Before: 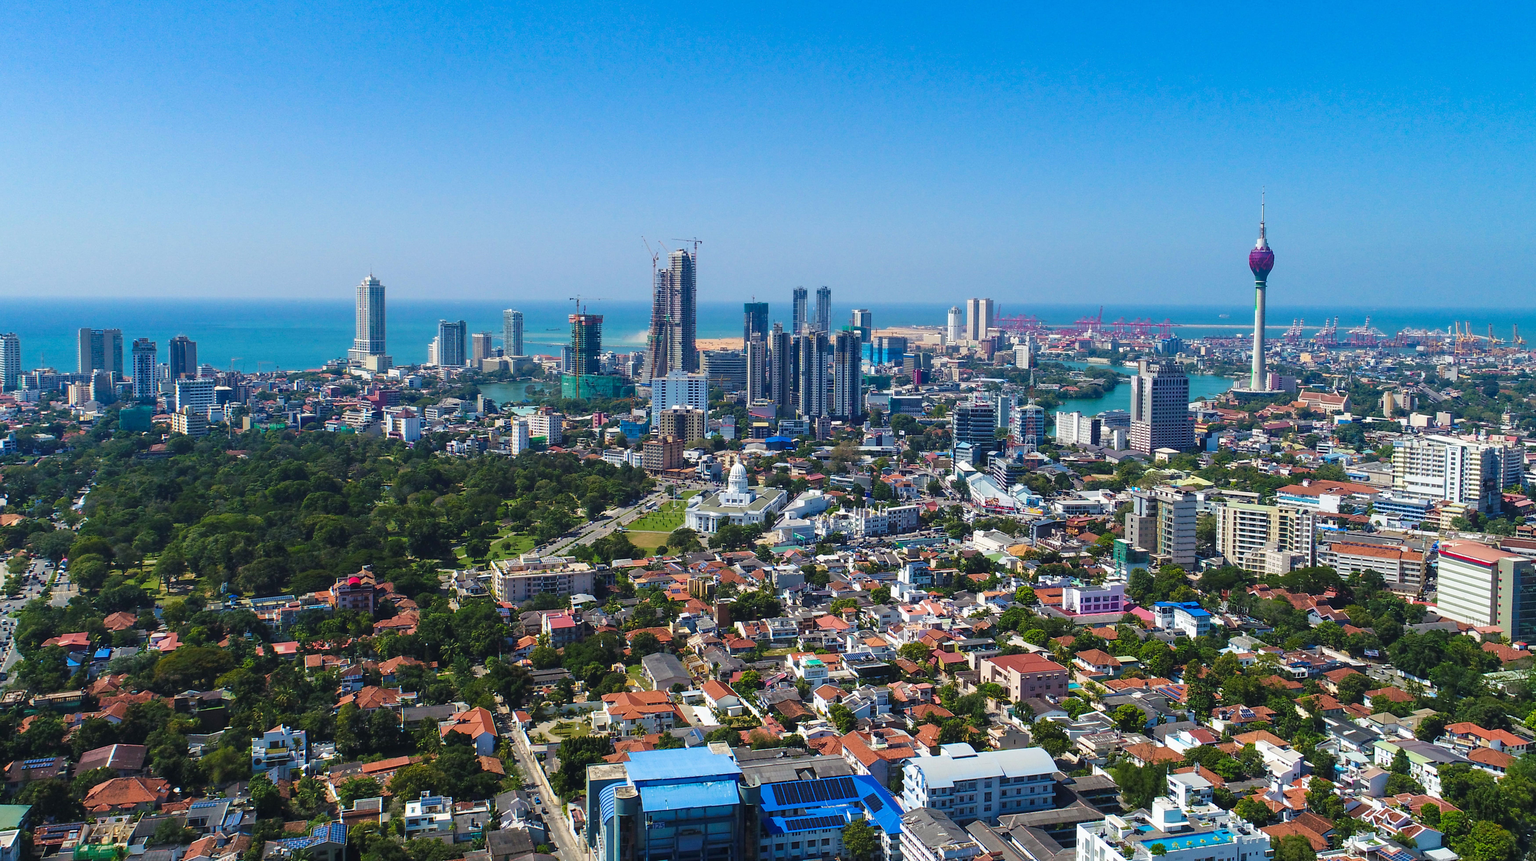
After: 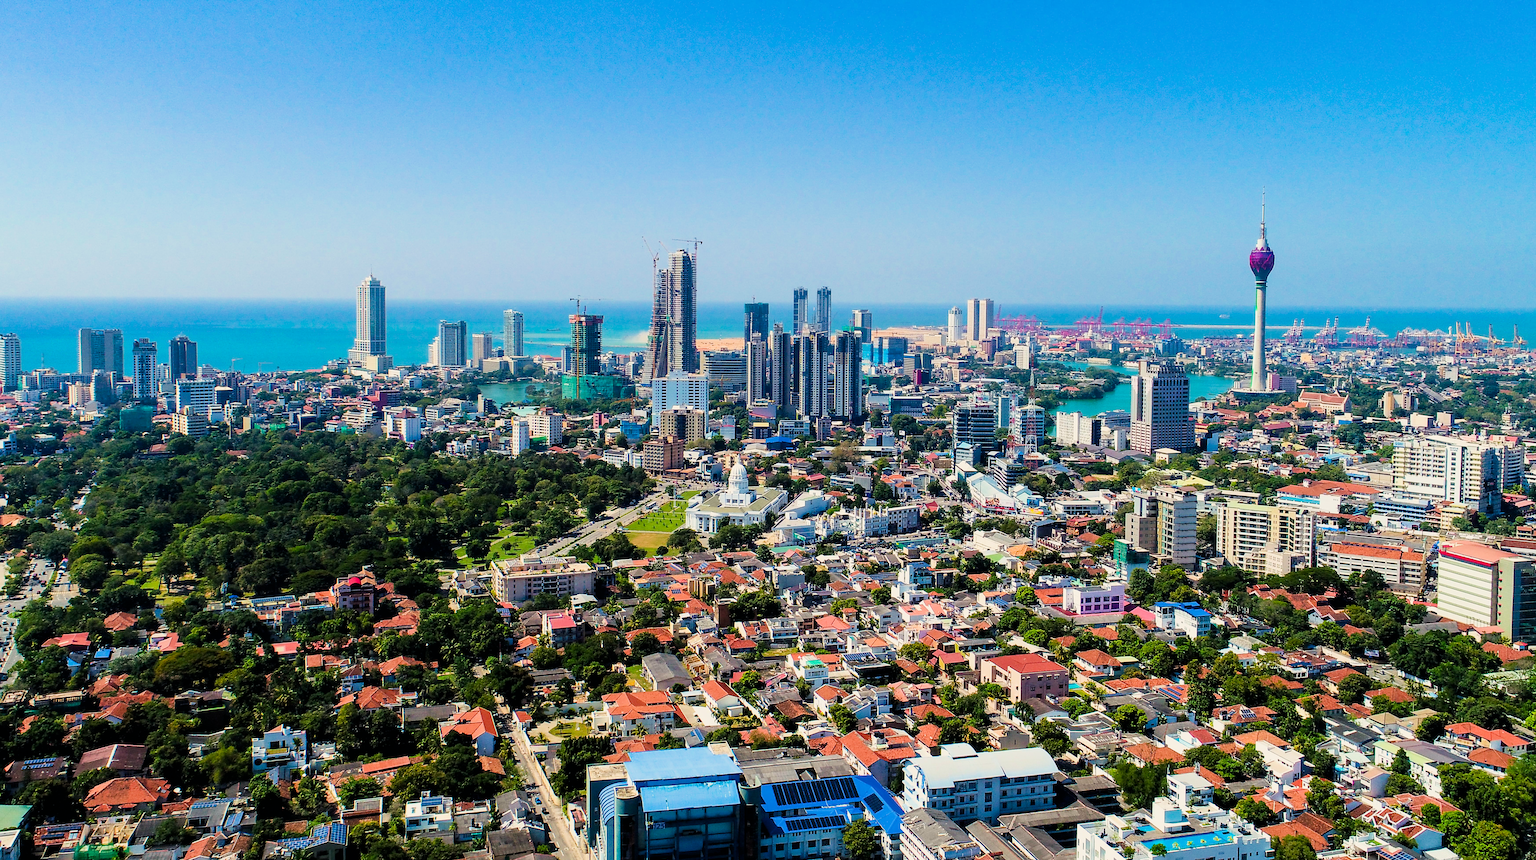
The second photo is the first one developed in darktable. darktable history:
color balance: lift [0.991, 1, 1, 1], gamma [0.996, 1, 1, 1], input saturation 98.52%, contrast 20.34%, output saturation 103.72%
filmic rgb: black relative exposure -16 EV, white relative exposure 6.92 EV, hardness 4.7
exposure: exposure 0.566 EV, compensate highlight preservation false
sharpen: radius 1.4, amount 1.25, threshold 0.7
white balance: red 1.045, blue 0.932
